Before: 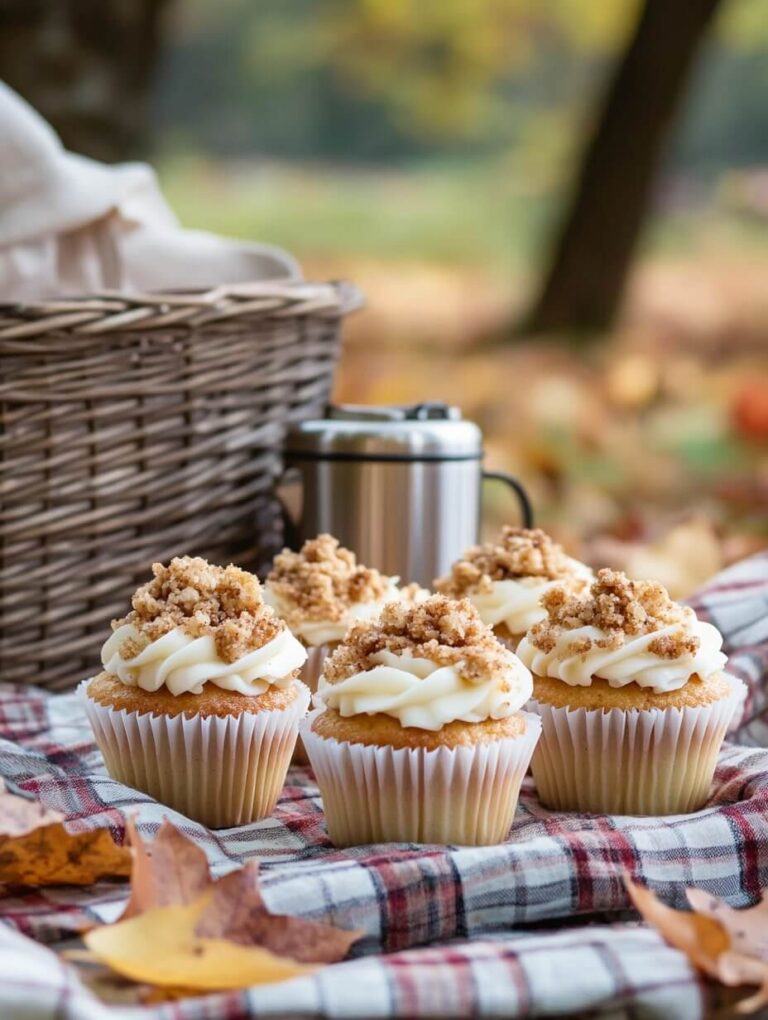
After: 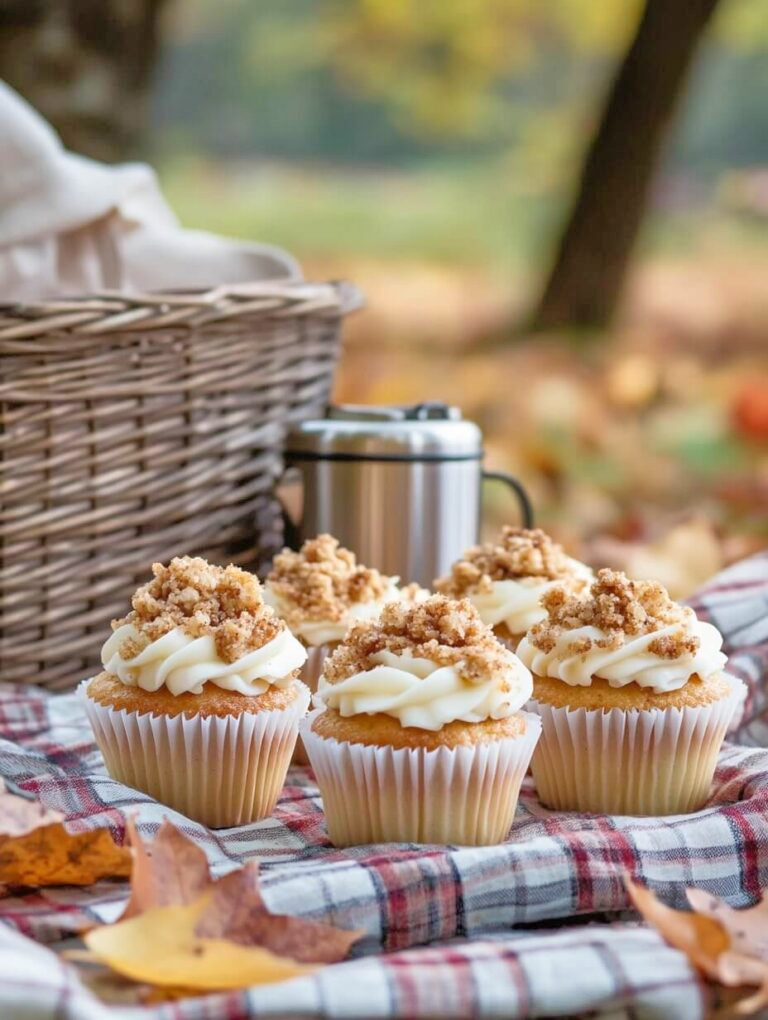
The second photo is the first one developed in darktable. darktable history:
tone equalizer: -7 EV 0.162 EV, -6 EV 0.62 EV, -5 EV 1.15 EV, -4 EV 1.33 EV, -3 EV 1.14 EV, -2 EV 0.6 EV, -1 EV 0.159 EV
shadows and highlights: radius 336.57, shadows 28.88, soften with gaussian
